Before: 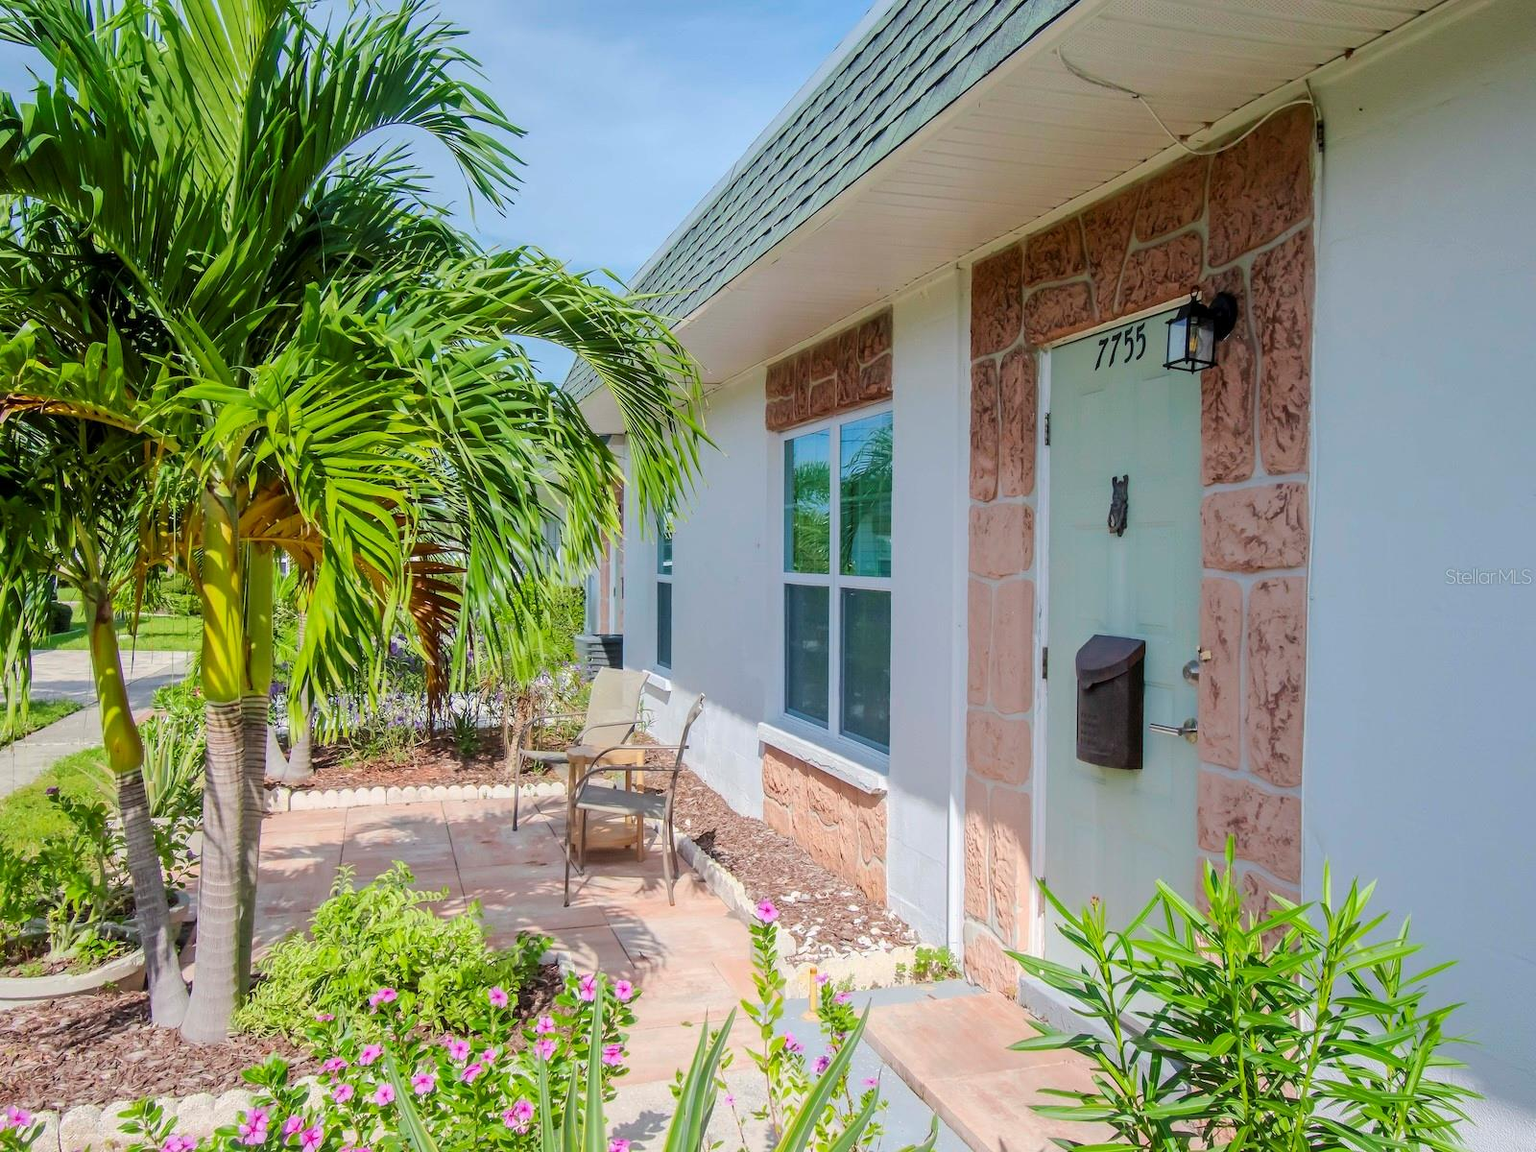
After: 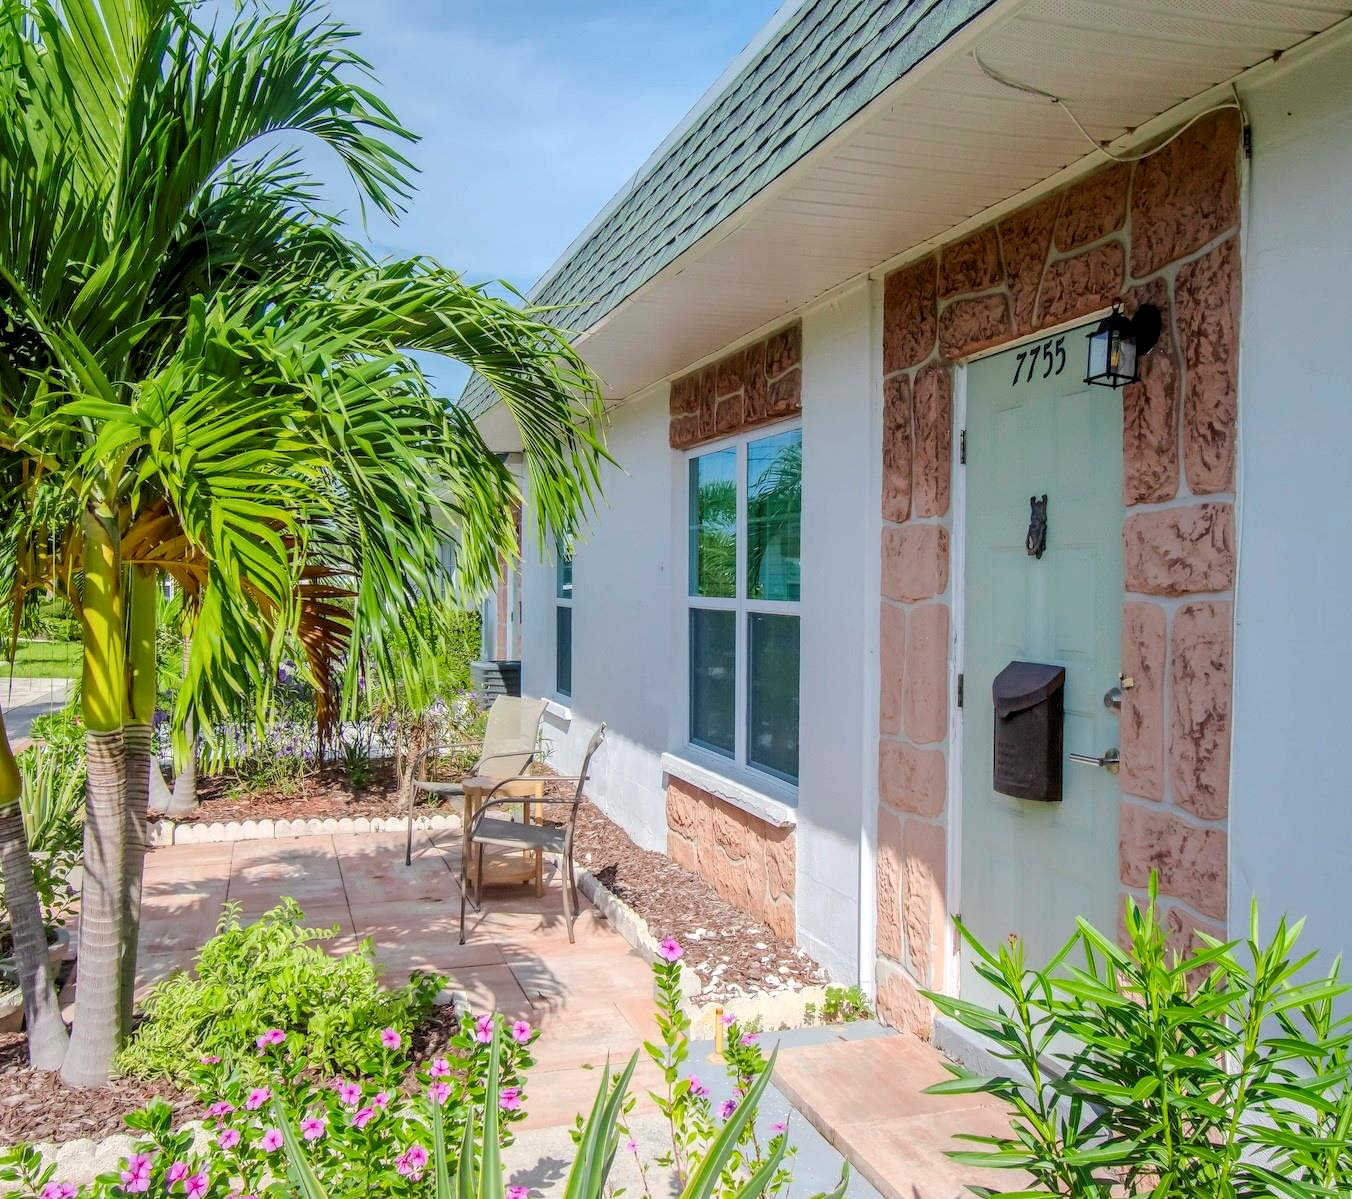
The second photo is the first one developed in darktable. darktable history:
local contrast: on, module defaults
crop: left 8.01%, right 7.487%
